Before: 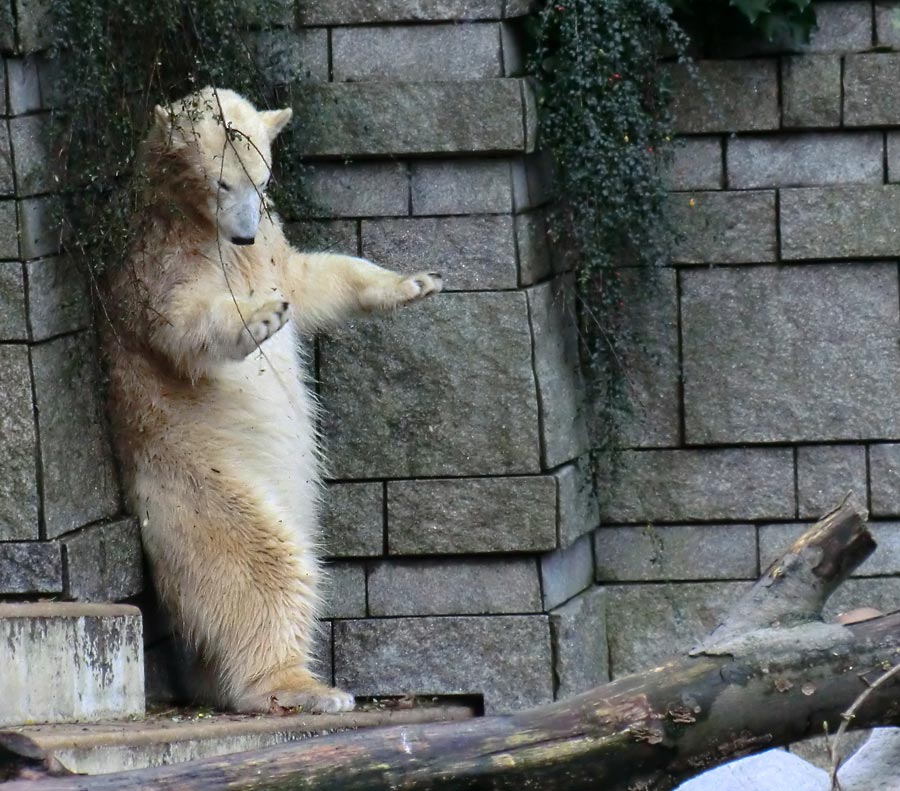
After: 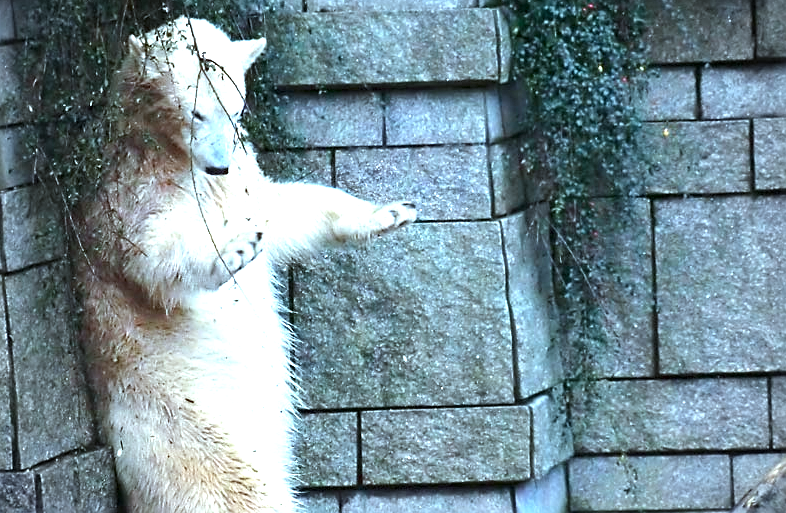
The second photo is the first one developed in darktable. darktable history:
color calibration: gray › normalize channels true, illuminant as shot in camera, x 0.358, y 0.373, temperature 4628.91 K, gamut compression 0.021
exposure: black level correction 0, exposure 1.457 EV, compensate highlight preservation false
vignetting: fall-off start 74.22%, fall-off radius 66.37%, brightness -0.874
sharpen: on, module defaults
color correction: highlights a* -10.33, highlights b* -10.48
crop: left 2.922%, top 8.963%, right 9.652%, bottom 26.164%
